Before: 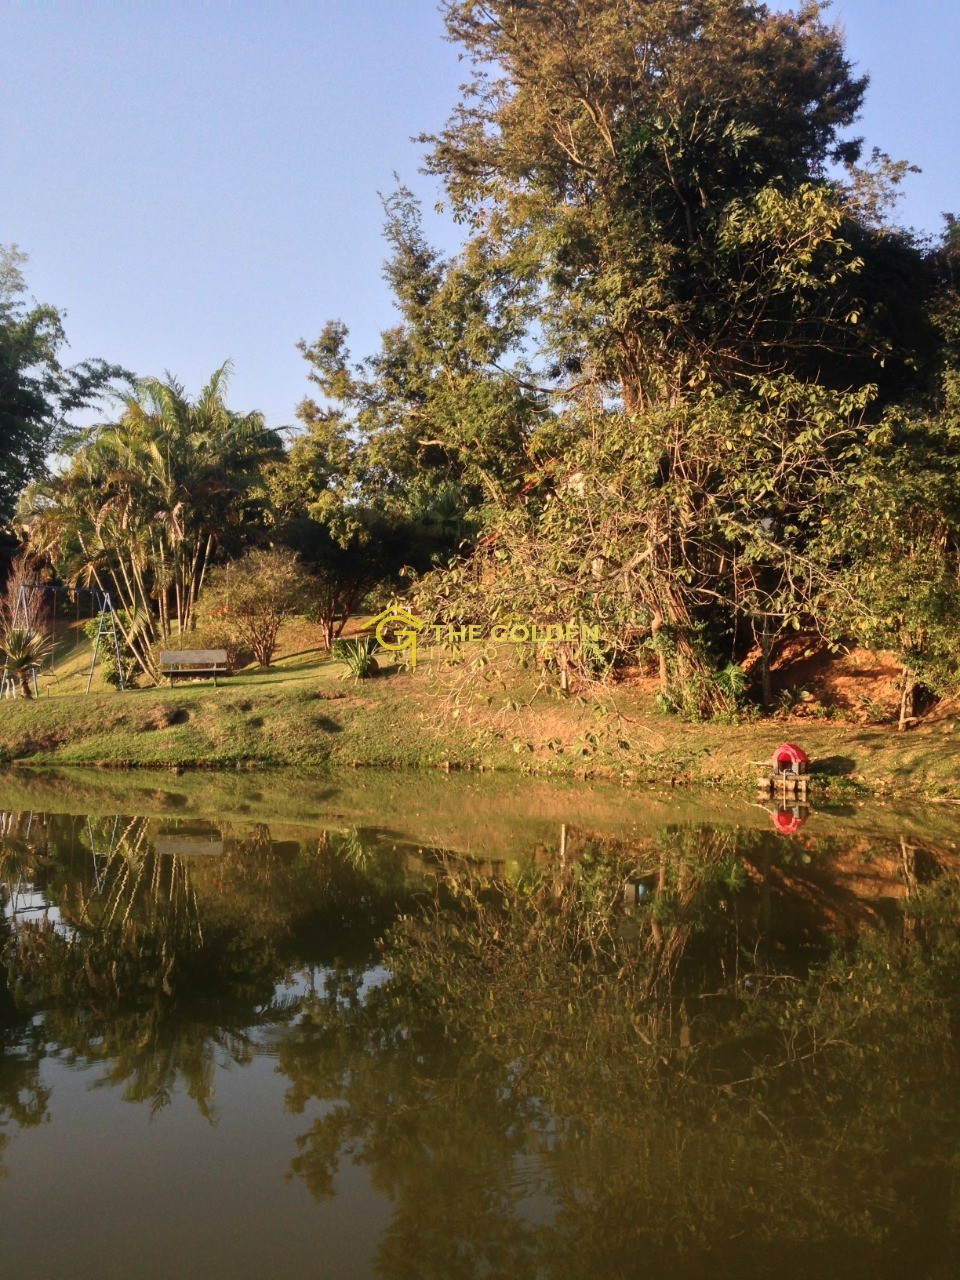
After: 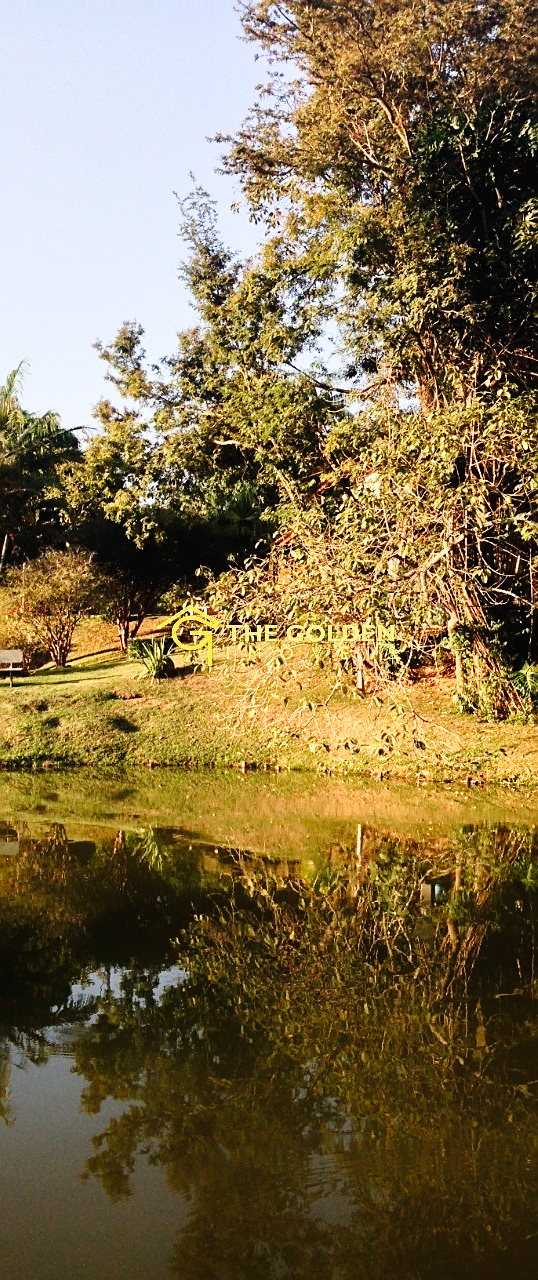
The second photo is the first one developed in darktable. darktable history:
sharpen: on, module defaults
tone curve: curves: ch0 [(0, 0.011) (0.053, 0.026) (0.174, 0.115) (0.398, 0.444) (0.673, 0.775) (0.829, 0.906) (0.991, 0.981)]; ch1 [(0, 0) (0.276, 0.206) (0.409, 0.383) (0.473, 0.458) (0.492, 0.499) (0.521, 0.502) (0.546, 0.543) (0.585, 0.617) (0.659, 0.686) (0.78, 0.8) (1, 1)]; ch2 [(0, 0) (0.438, 0.449) (0.473, 0.469) (0.503, 0.5) (0.523, 0.538) (0.562, 0.598) (0.612, 0.635) (0.695, 0.713) (1, 1)], preserve colors none
tone equalizer: -8 EV -0.382 EV, -7 EV -0.384 EV, -6 EV -0.358 EV, -5 EV -0.189 EV, -3 EV 0.202 EV, -2 EV 0.319 EV, -1 EV 0.393 EV, +0 EV 0.415 EV, smoothing diameter 2.22%, edges refinement/feathering 15.47, mask exposure compensation -1.57 EV, filter diffusion 5
crop: left 21.32%, right 22.477%
